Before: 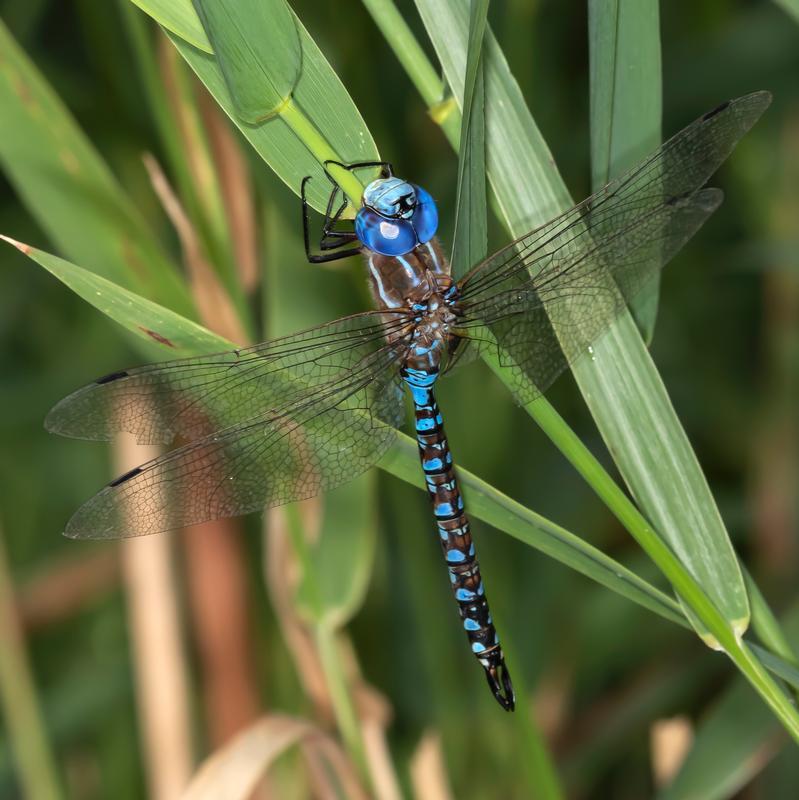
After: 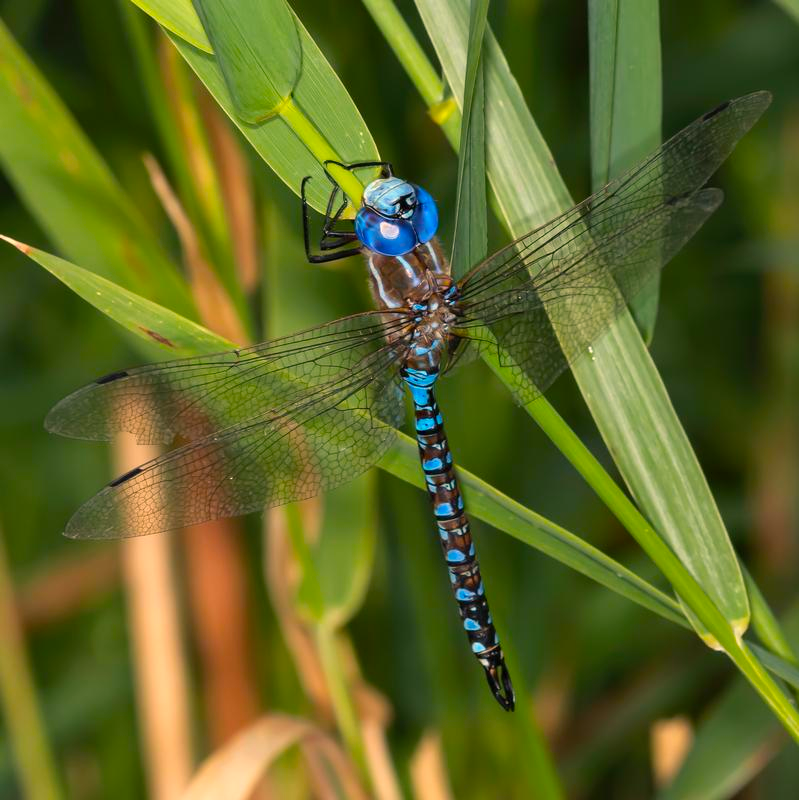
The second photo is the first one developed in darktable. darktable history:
color balance rgb: highlights gain › chroma 3.047%, highlights gain › hue 54.74°, perceptual saturation grading › global saturation 30.318%, global vibrance 9.576%
